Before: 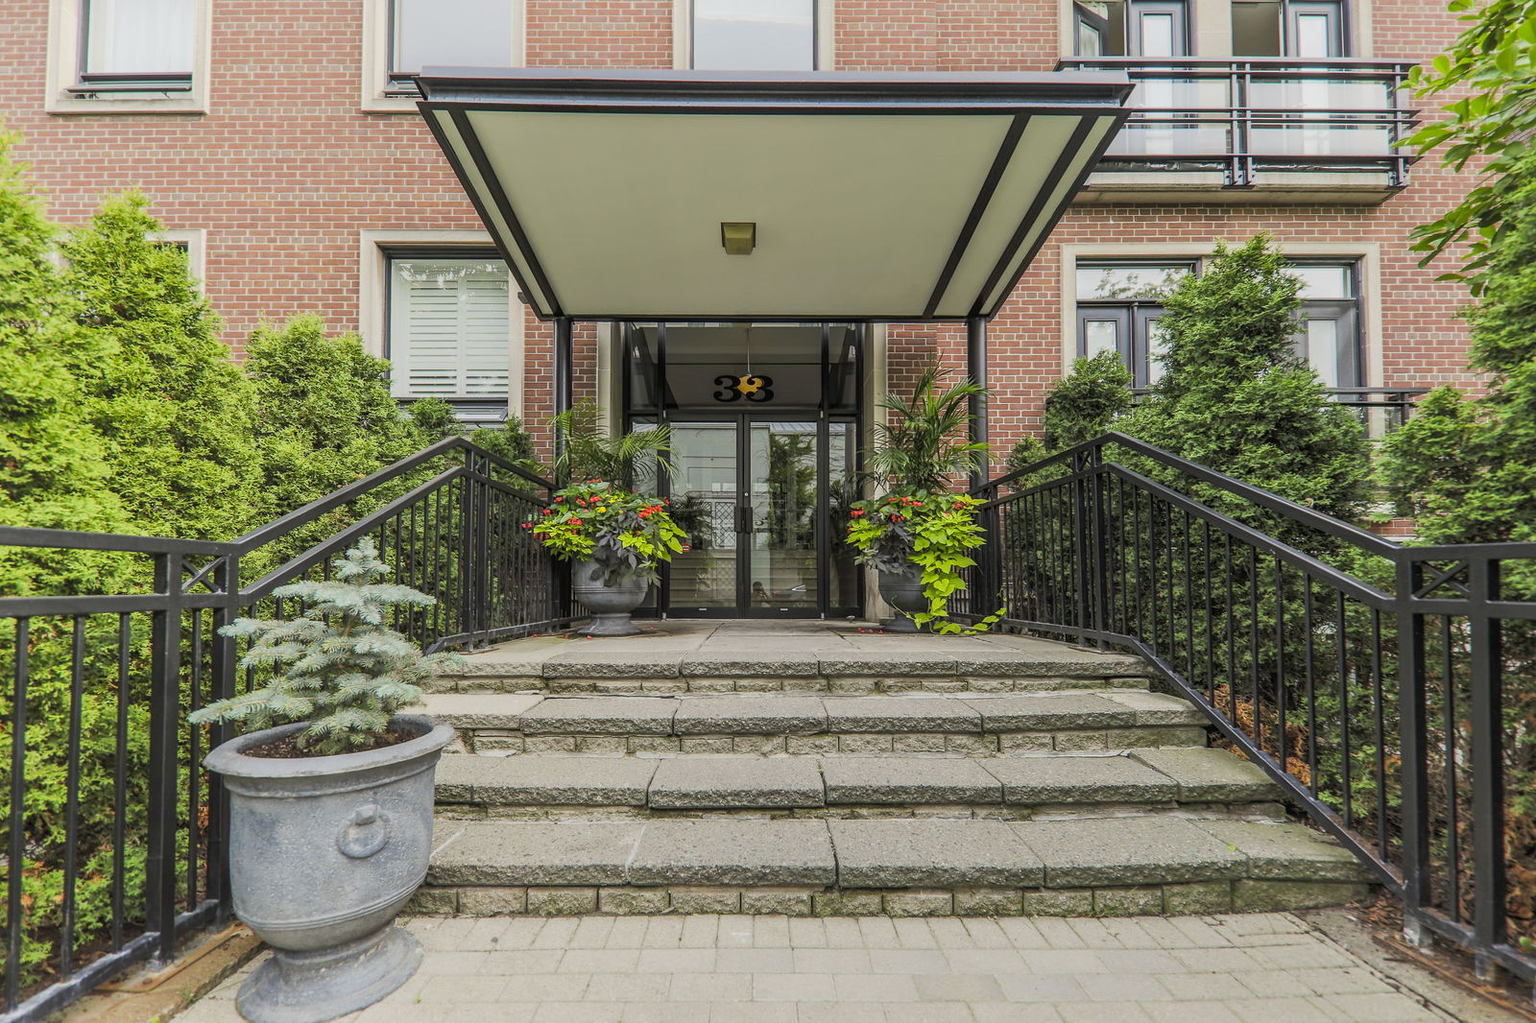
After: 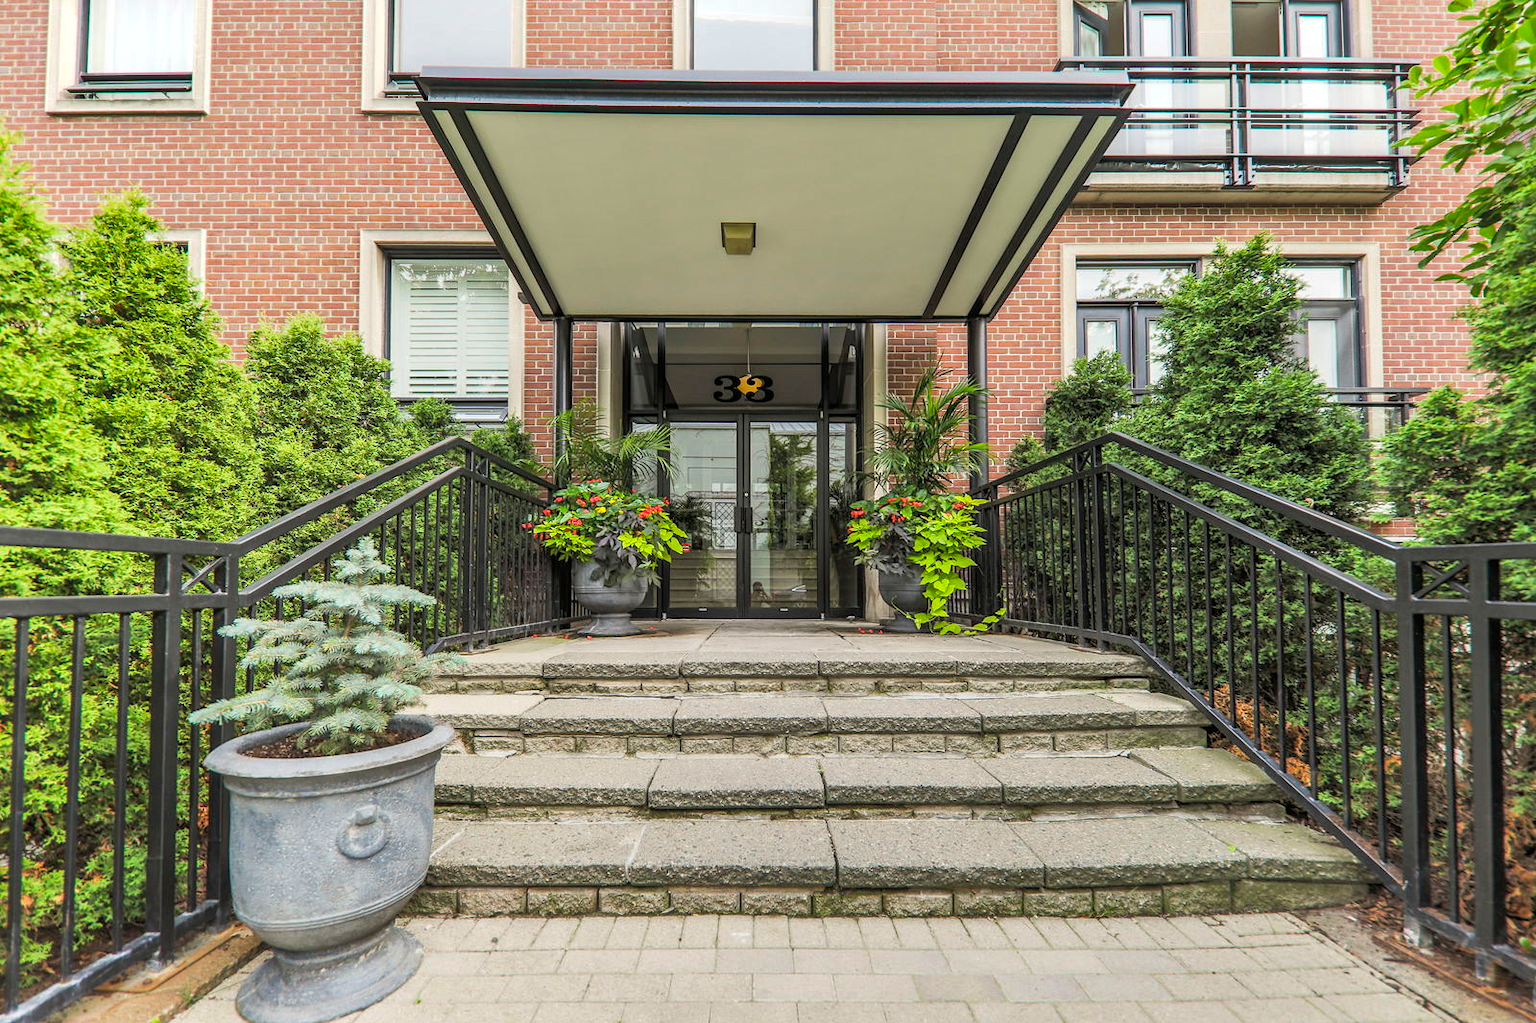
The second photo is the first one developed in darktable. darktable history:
shadows and highlights: soften with gaussian
exposure: exposure 0.4 EV, compensate highlight preservation false
